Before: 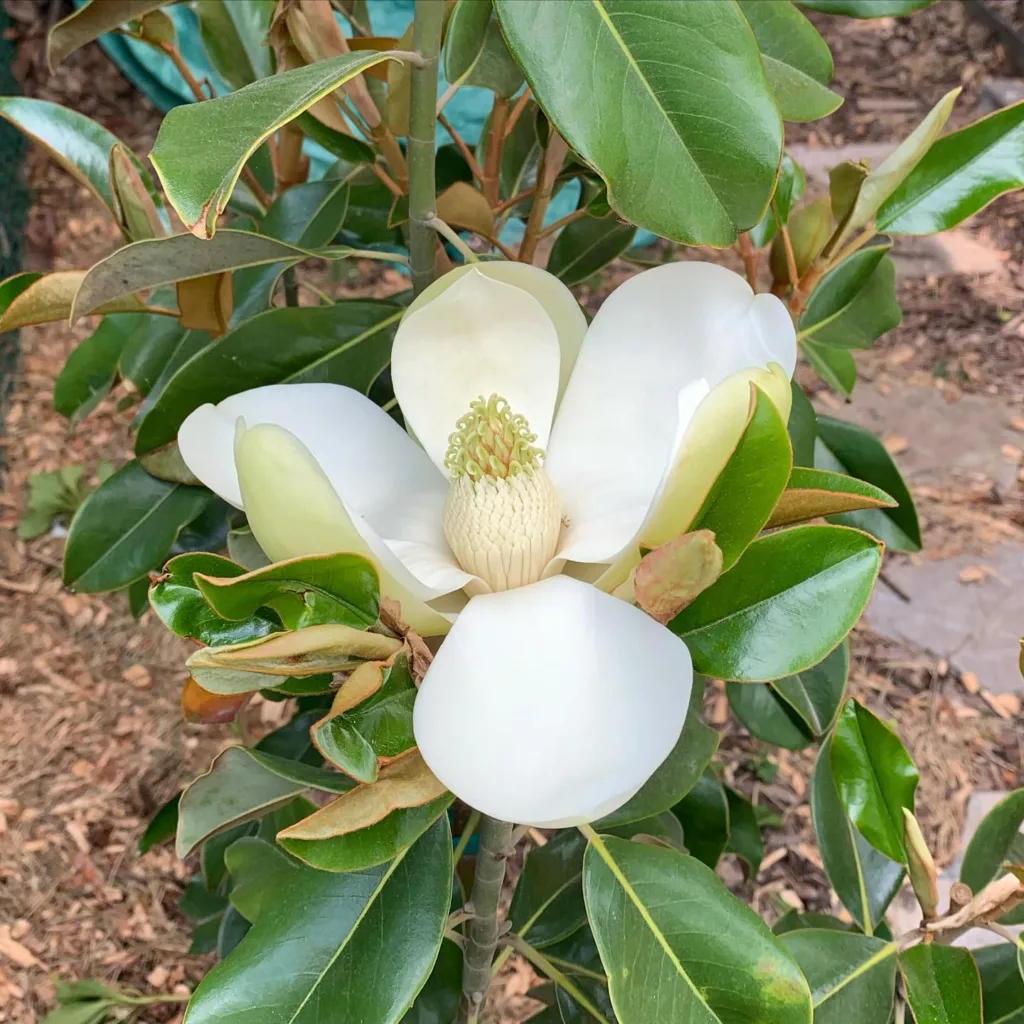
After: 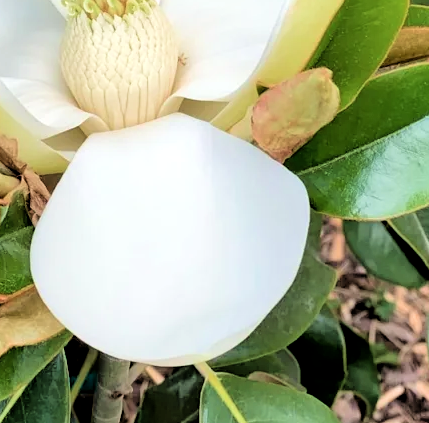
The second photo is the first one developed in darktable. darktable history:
crop: left 37.483%, top 45.19%, right 20.618%, bottom 13.472%
local contrast: mode bilateral grid, contrast 21, coarseness 49, detail 119%, midtone range 0.2
shadows and highlights: radius 111.15, shadows 51.46, white point adjustment 9.08, highlights -5.25, soften with gaussian
velvia: on, module defaults
filmic rgb: black relative exposure -3.42 EV, white relative exposure 3.46 EV, hardness 2.36, contrast 1.103, color science v6 (2022)
tone equalizer: on, module defaults
